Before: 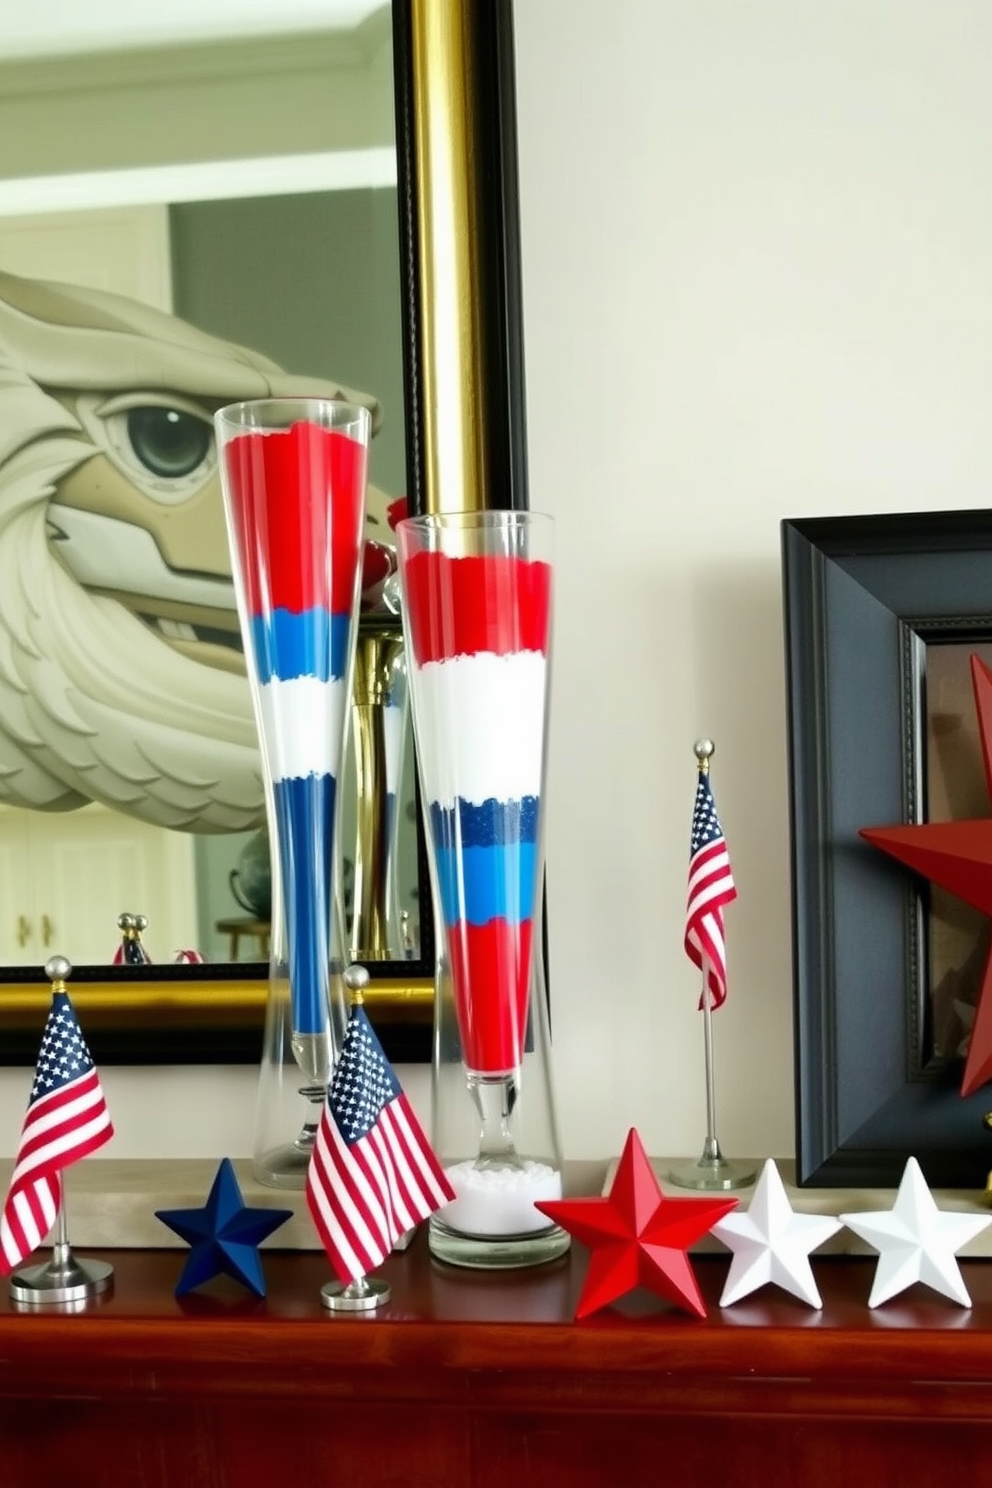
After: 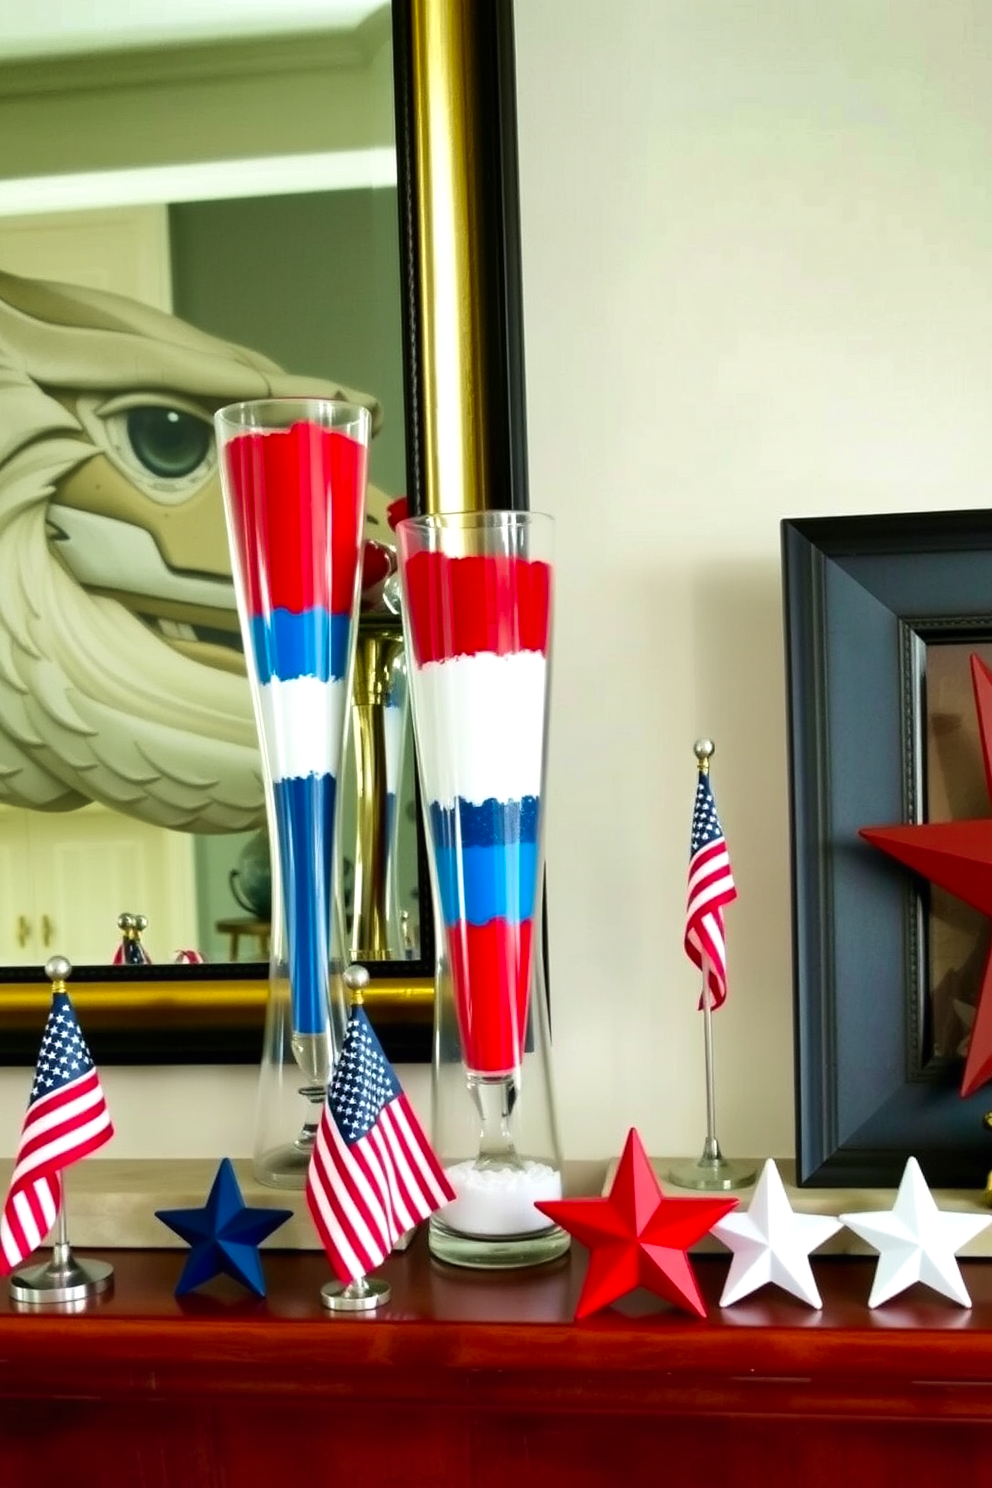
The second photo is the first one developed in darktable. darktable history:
velvia: on, module defaults
shadows and highlights: radius 168.36, shadows 26.96, white point adjustment 3.28, highlights -68.36, soften with gaussian
contrast brightness saturation: saturation 0.18
